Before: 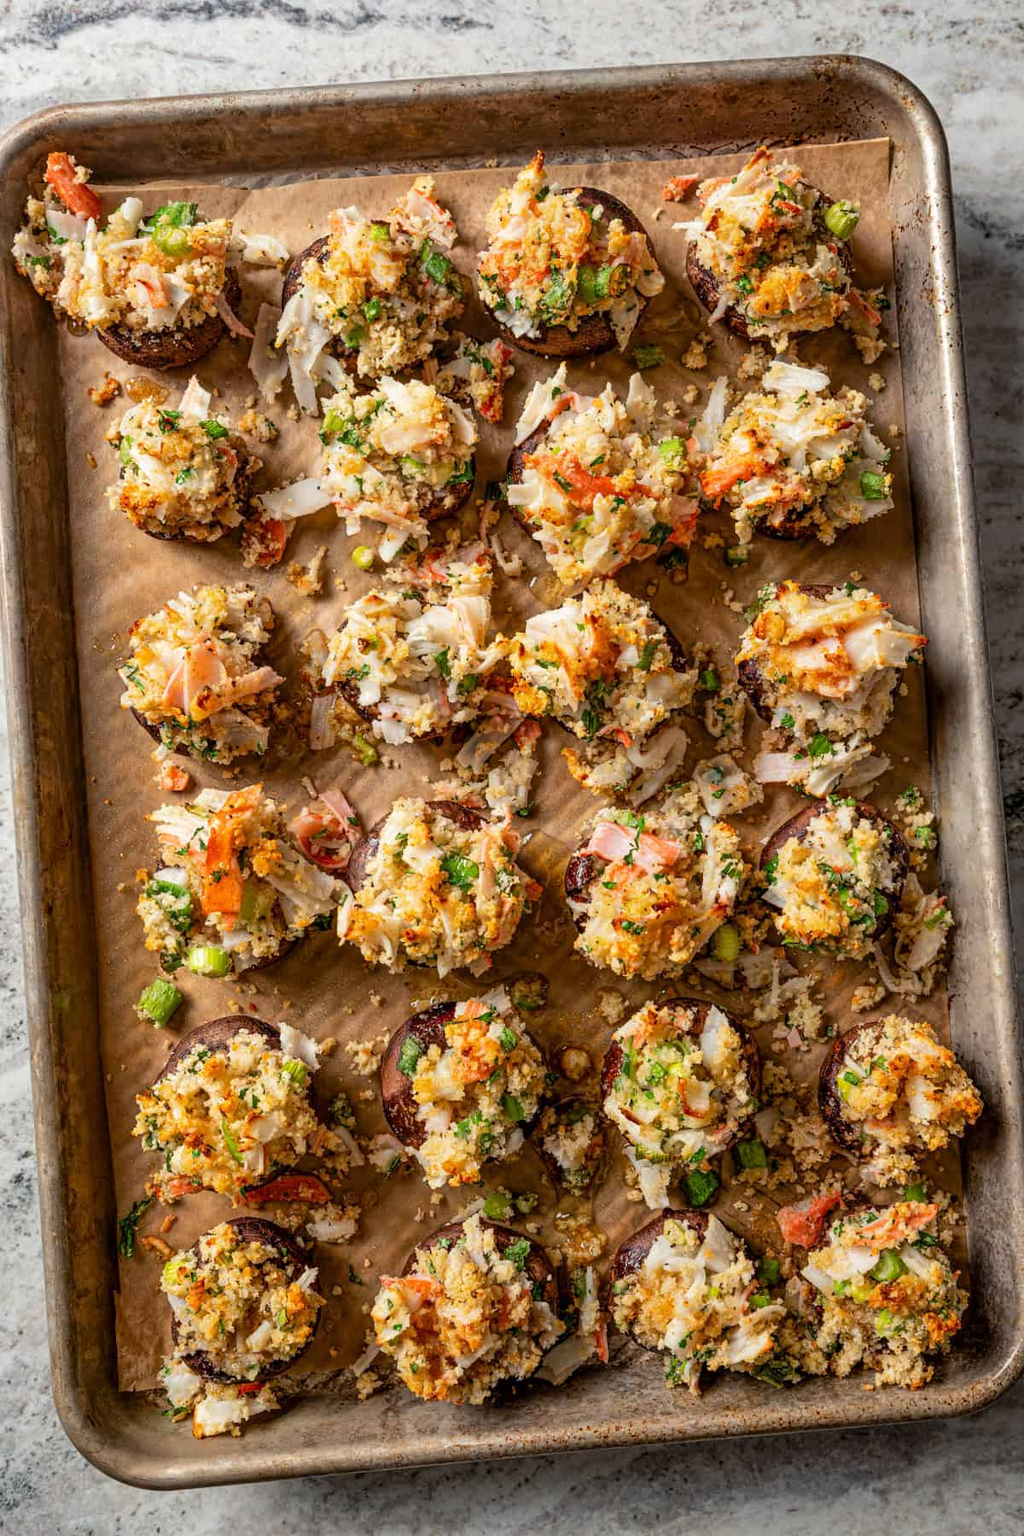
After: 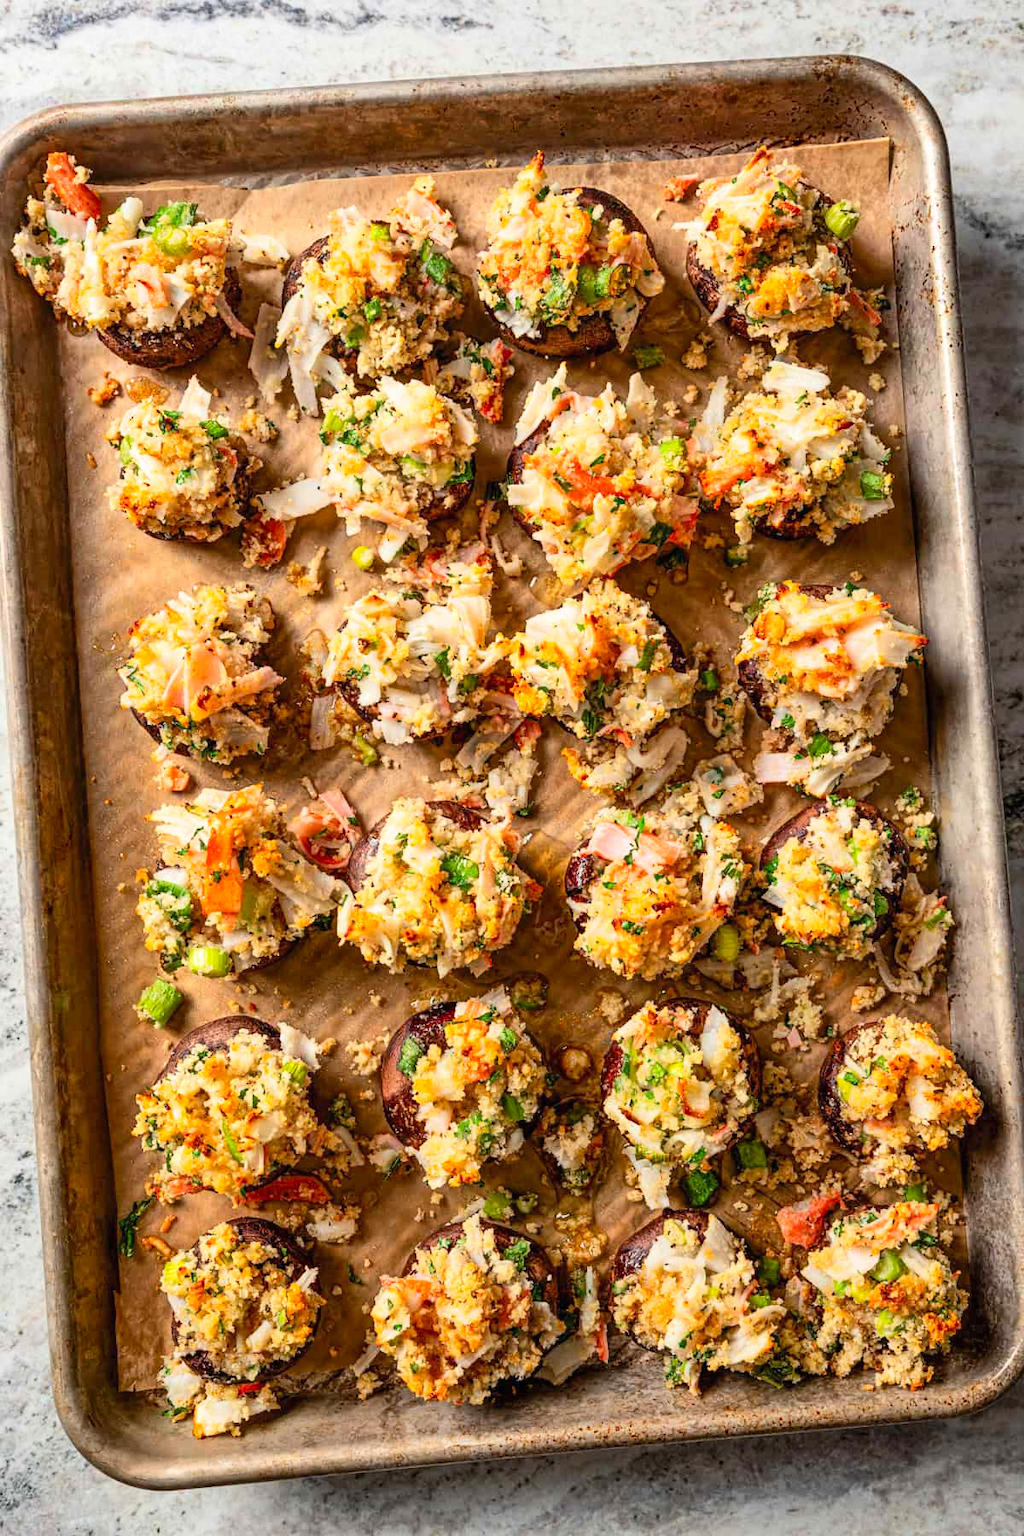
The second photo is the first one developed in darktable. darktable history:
contrast brightness saturation: contrast 0.199, brightness 0.158, saturation 0.225
